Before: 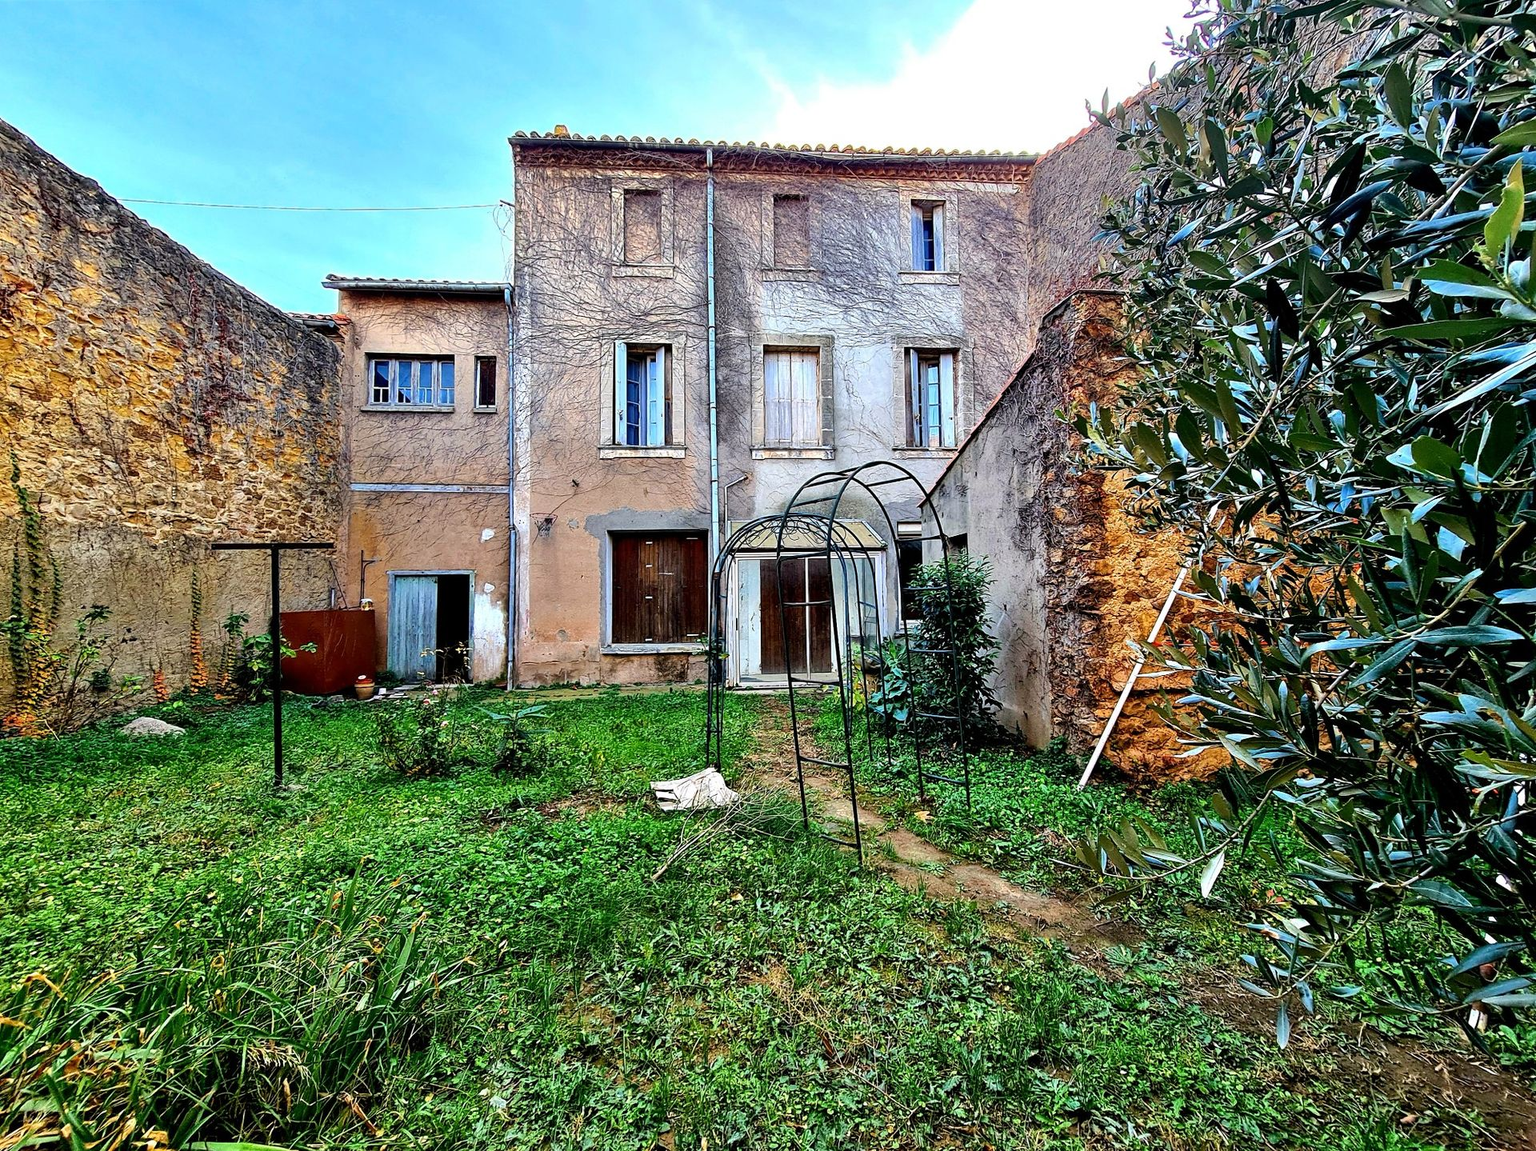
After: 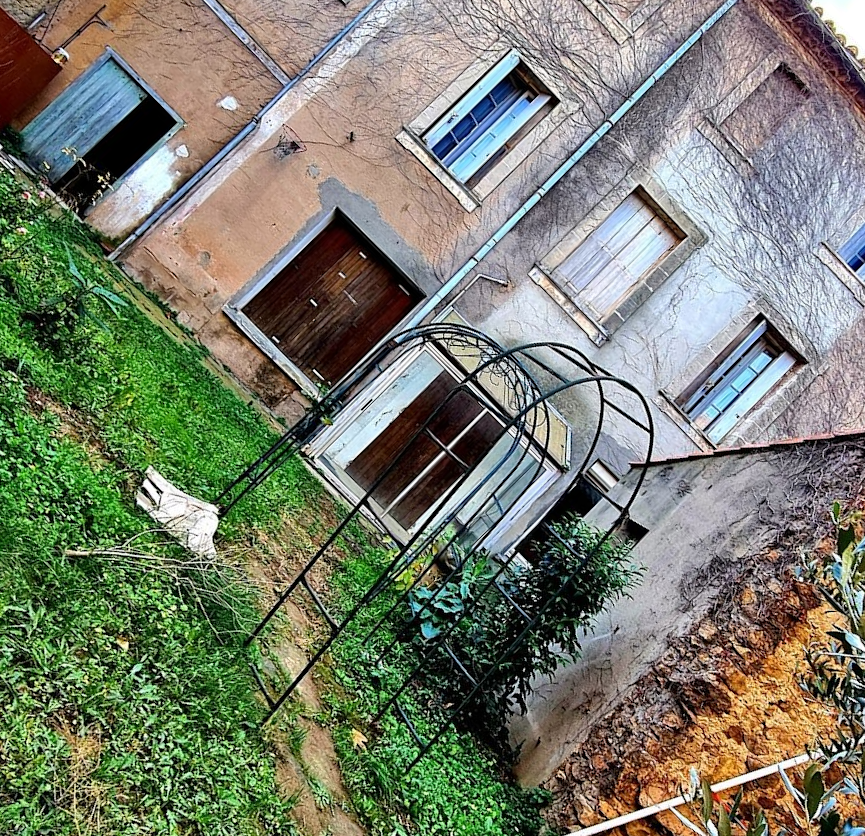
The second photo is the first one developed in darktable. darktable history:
crop and rotate: angle -45.63°, top 16.591%, right 0.877%, bottom 11.628%
